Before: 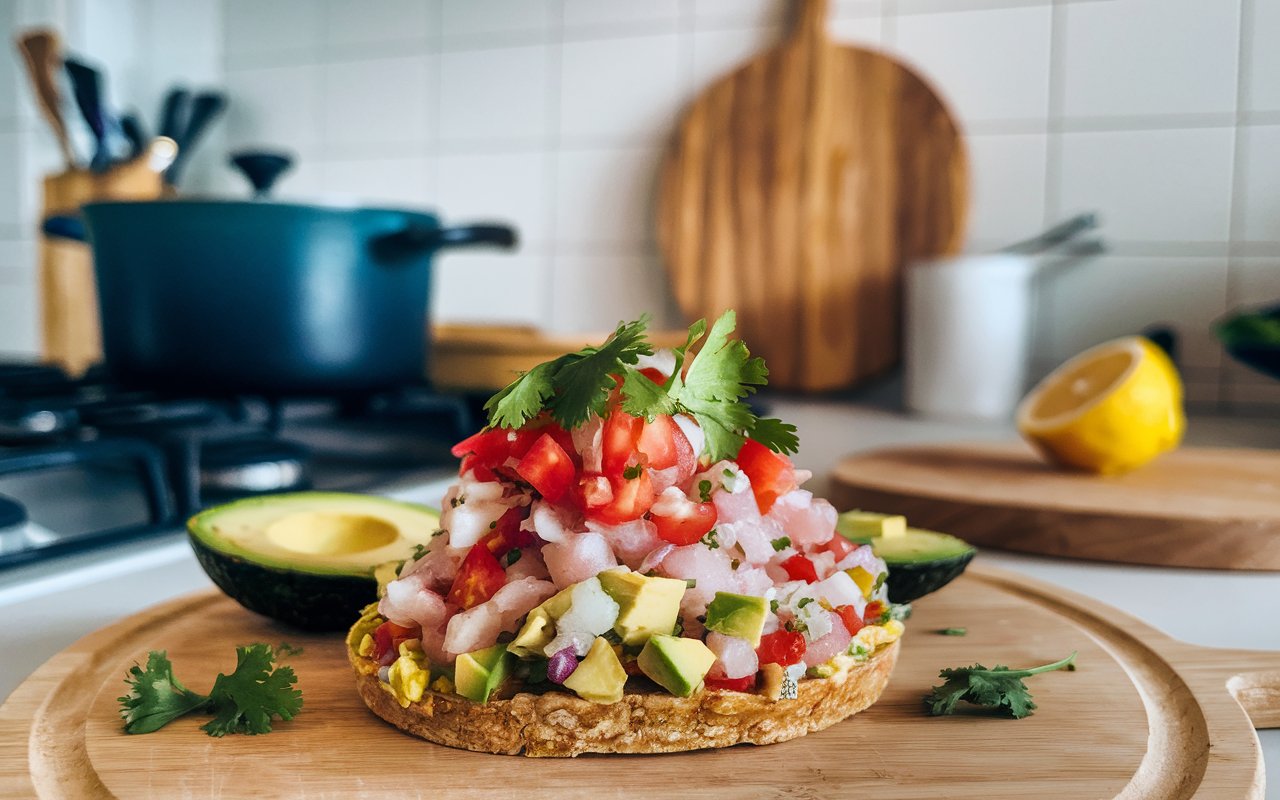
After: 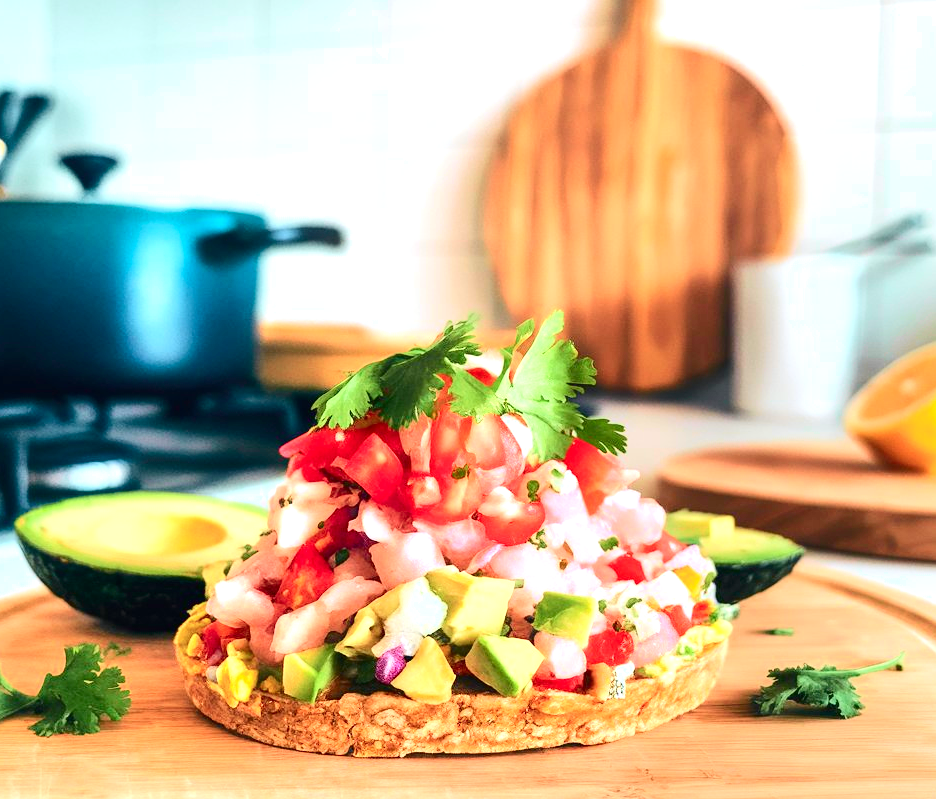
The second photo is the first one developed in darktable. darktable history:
tone curve: curves: ch0 [(0, 0.012) (0.052, 0.04) (0.107, 0.086) (0.276, 0.265) (0.461, 0.531) (0.718, 0.79) (0.921, 0.909) (0.999, 0.951)]; ch1 [(0, 0) (0.339, 0.298) (0.402, 0.363) (0.444, 0.415) (0.485, 0.469) (0.494, 0.493) (0.504, 0.501) (0.525, 0.534) (0.555, 0.587) (0.594, 0.647) (1, 1)]; ch2 [(0, 0) (0.48, 0.48) (0.504, 0.5) (0.535, 0.557) (0.581, 0.623) (0.649, 0.683) (0.824, 0.815) (1, 1)], color space Lab, independent channels, preserve colors none
exposure: black level correction 0, exposure 1.199 EV, compensate exposure bias true, compensate highlight preservation false
crop: left 13.506%, right 13.325%
